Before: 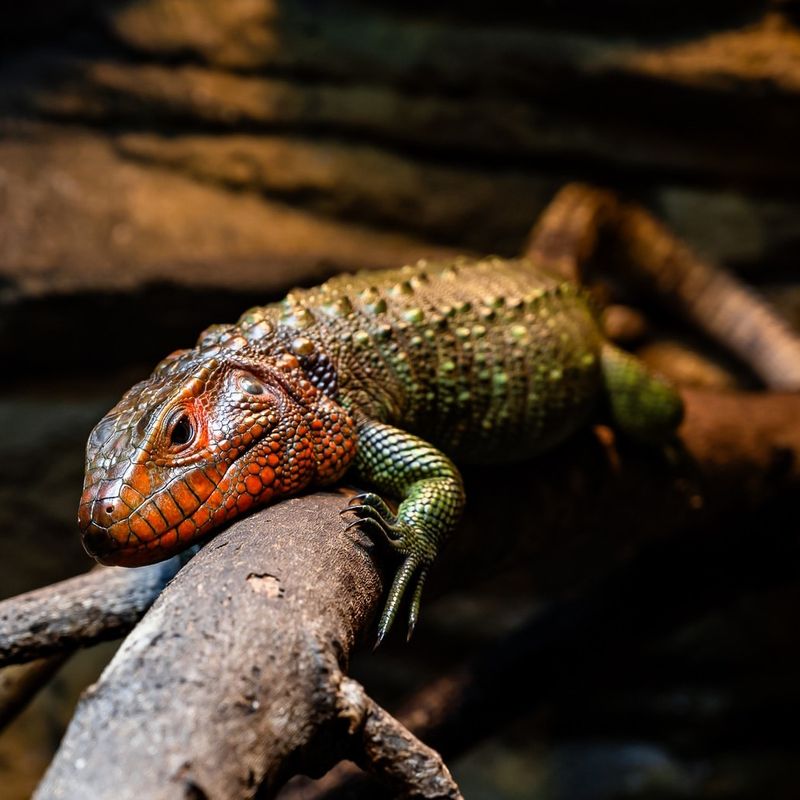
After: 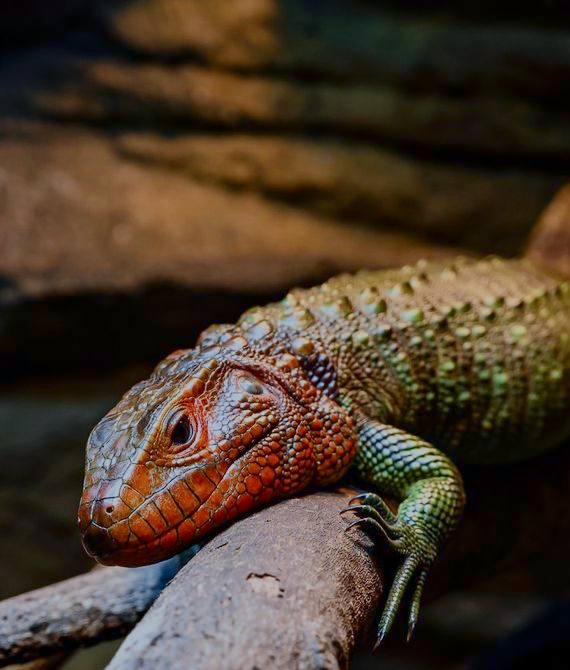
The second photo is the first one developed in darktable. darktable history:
filmic rgb: black relative exposure -13.93 EV, white relative exposure 7.95 EV, hardness 3.73, latitude 49.08%, contrast 0.505, color science v5 (2021), contrast in shadows safe, contrast in highlights safe
crop: right 28.654%, bottom 16.213%
contrast brightness saturation: contrast 0.278
color calibration: x 0.372, y 0.386, temperature 4286.03 K
